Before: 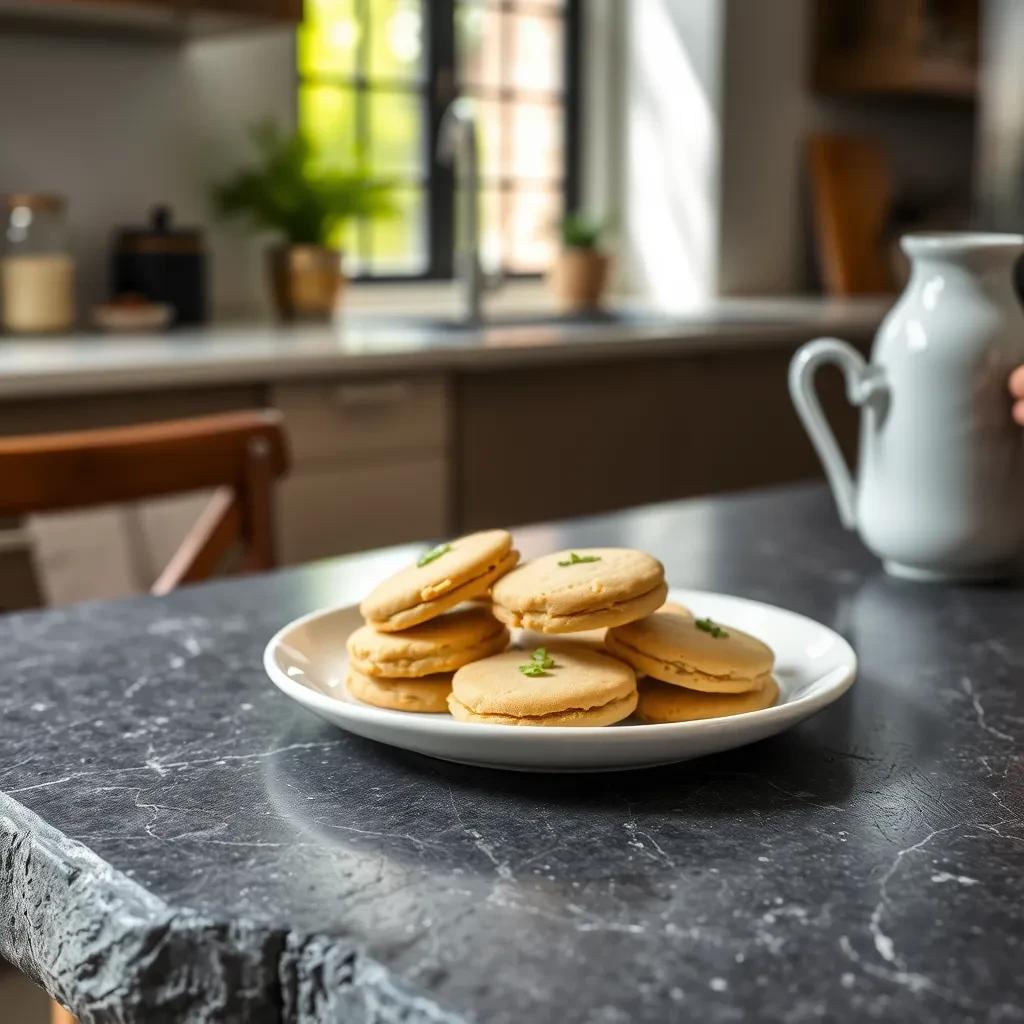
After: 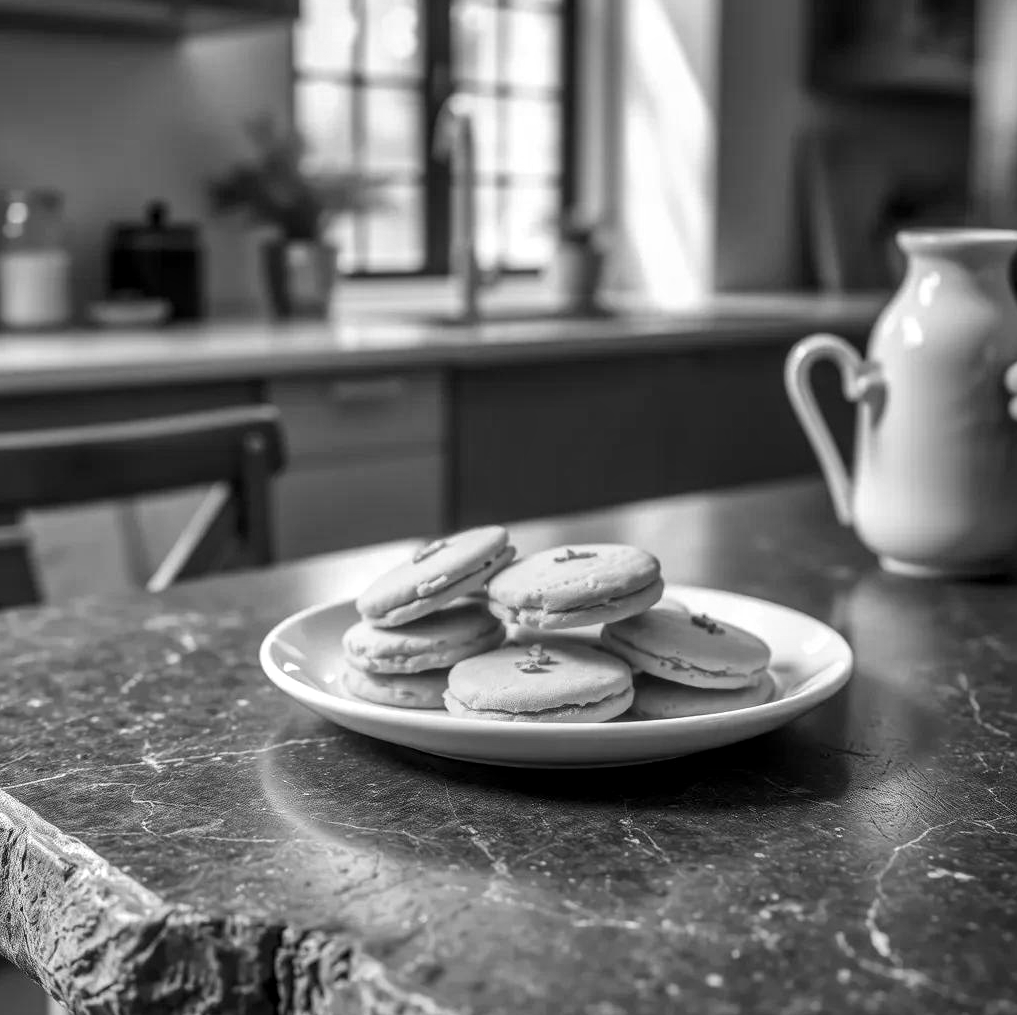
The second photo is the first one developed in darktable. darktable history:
crop: left 0.434%, top 0.485%, right 0.244%, bottom 0.386%
local contrast: on, module defaults
monochrome: on, module defaults
